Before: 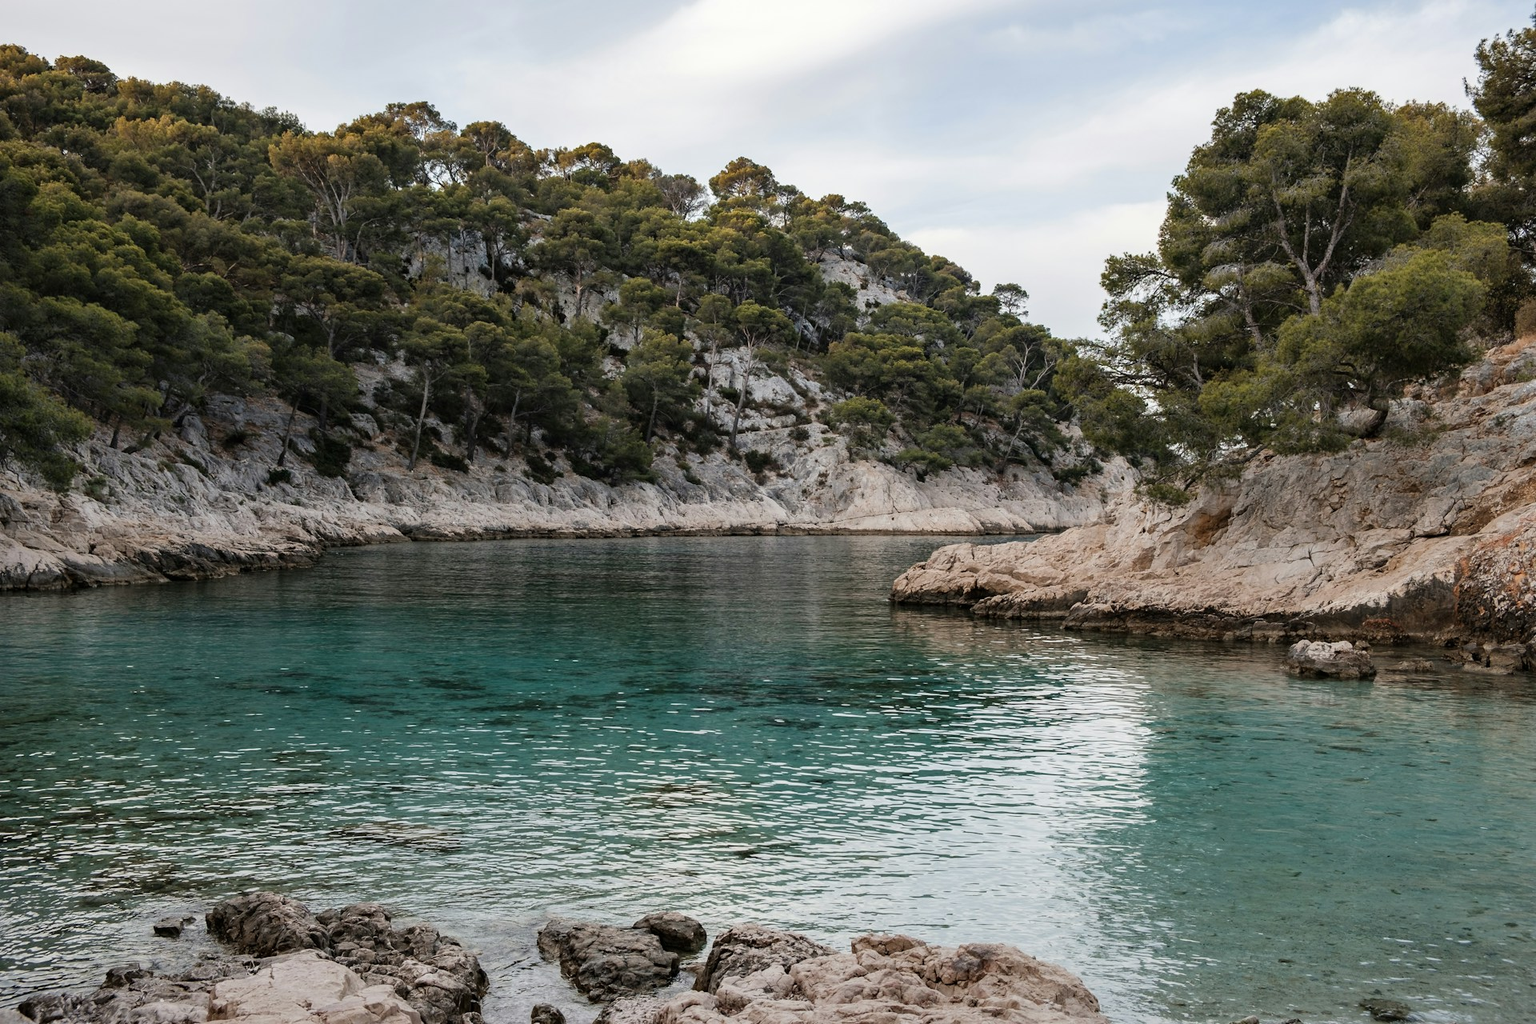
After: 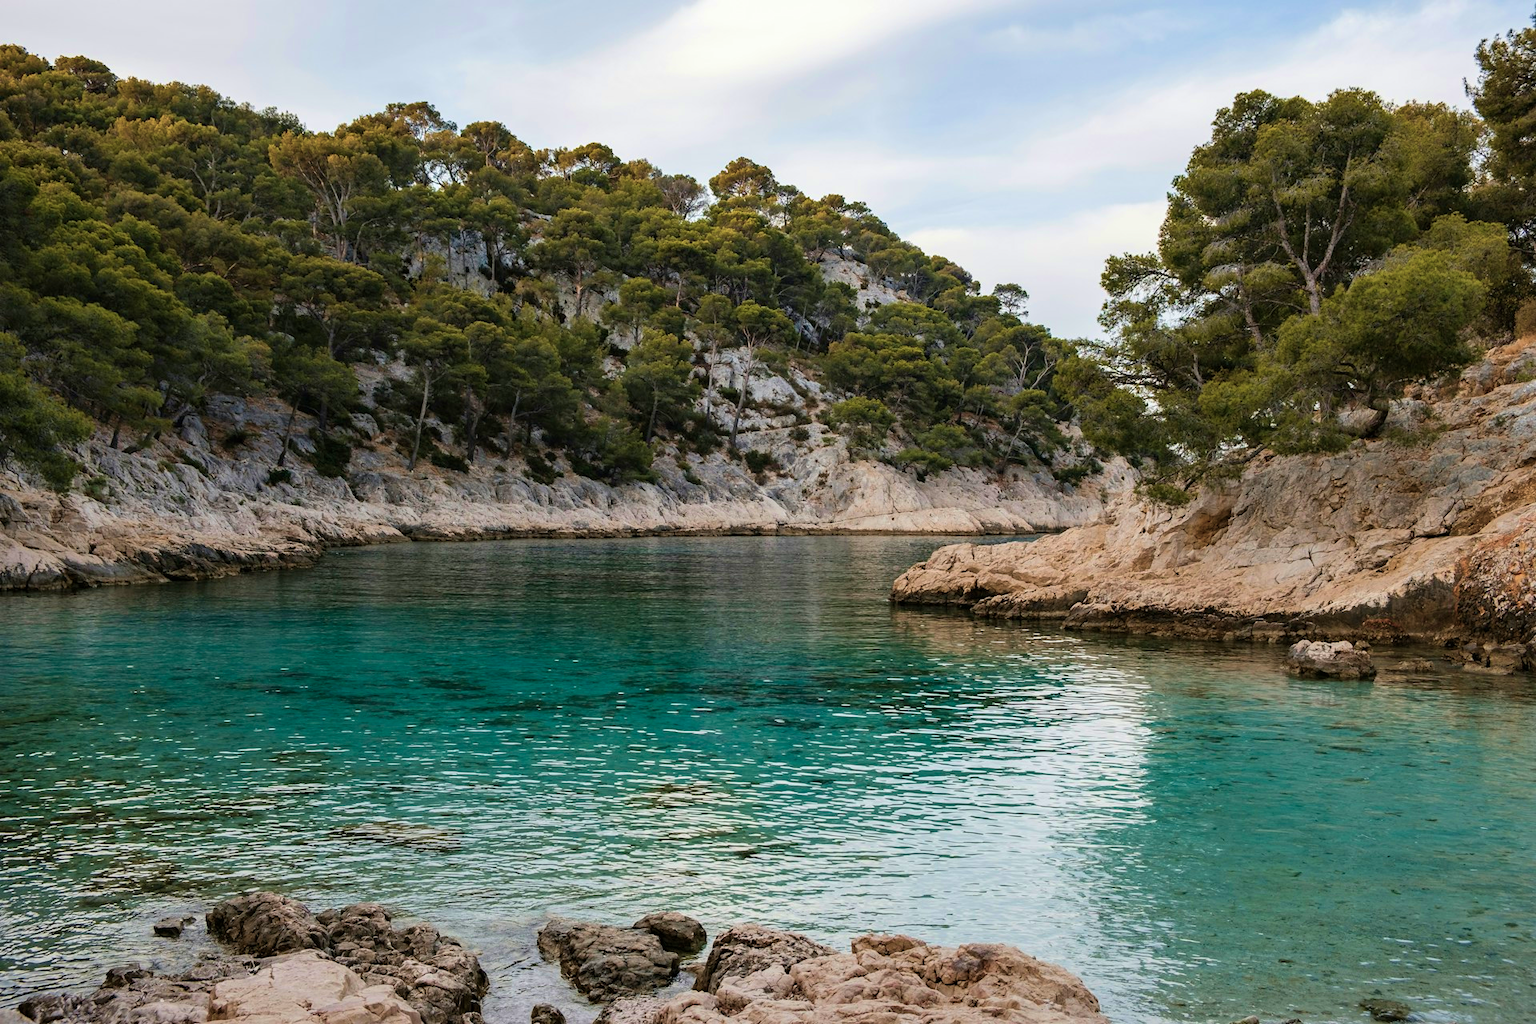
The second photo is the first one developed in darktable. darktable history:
velvia: strength 66.74%, mid-tones bias 0.979
